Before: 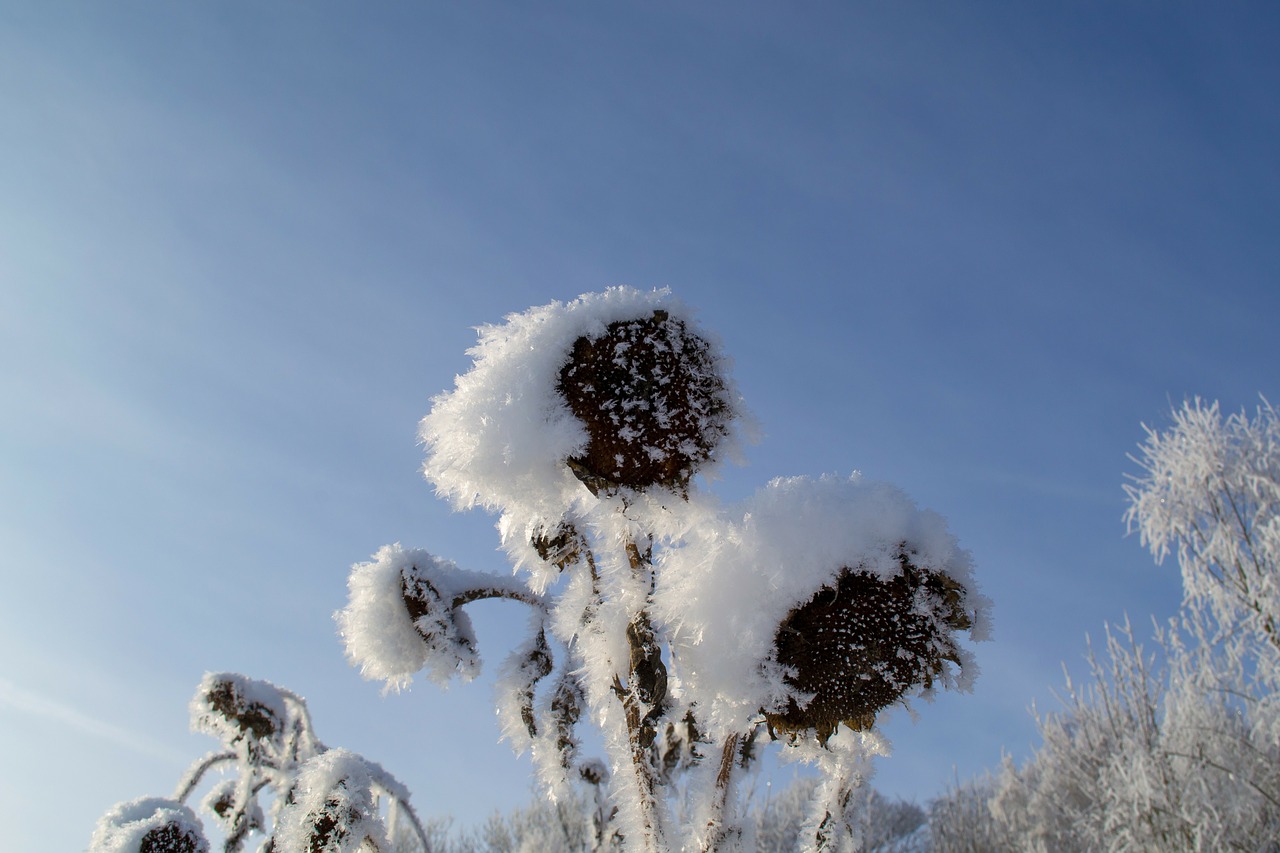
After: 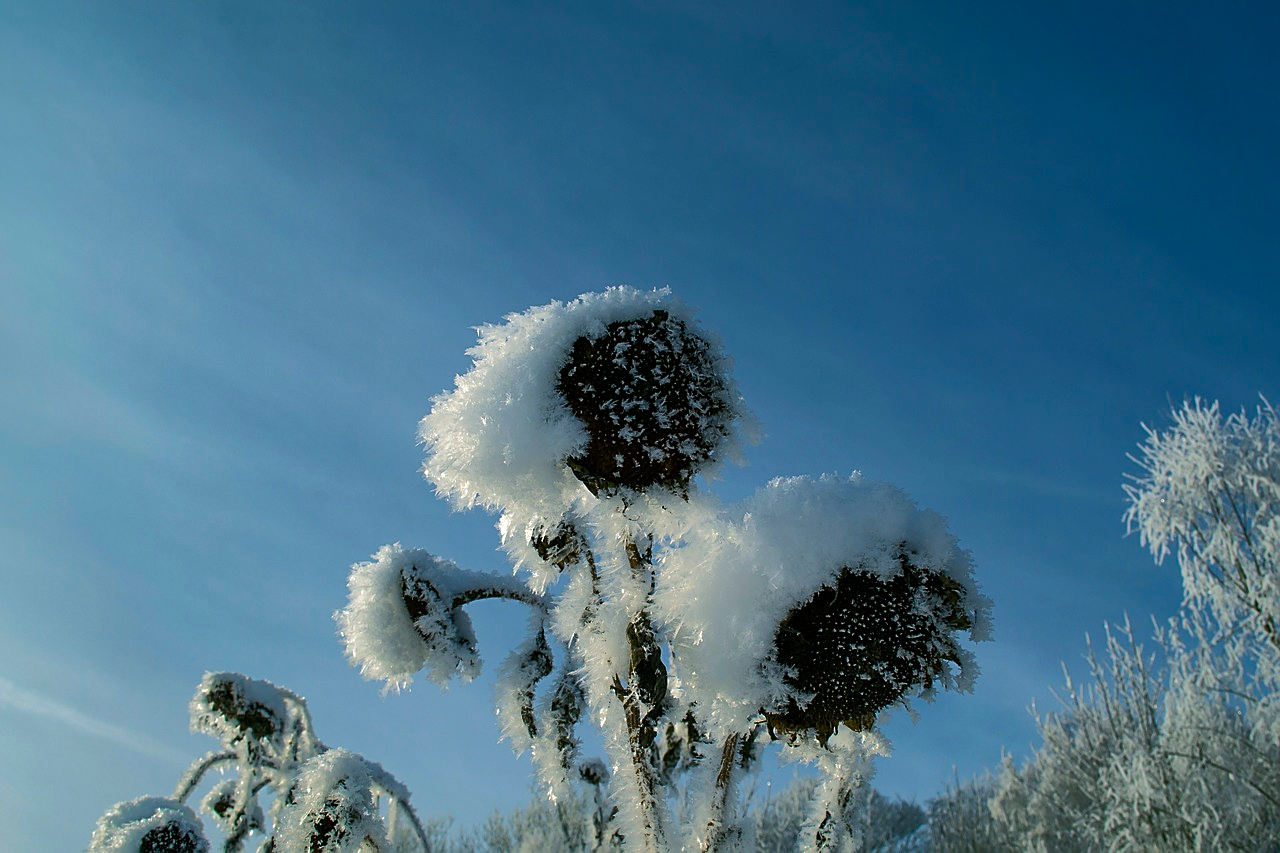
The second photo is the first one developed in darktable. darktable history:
shadows and highlights: shadows -19.08, highlights -73.74
sharpen: on, module defaults
color balance rgb: power › chroma 2.145%, power › hue 168.31°, linear chroma grading › global chroma 24.498%, perceptual saturation grading › global saturation 2.152%, perceptual saturation grading › highlights -2.443%, perceptual saturation grading › mid-tones 4.728%, perceptual saturation grading › shadows 6.839%, perceptual brilliance grading › highlights 3.411%, perceptual brilliance grading › mid-tones -17.237%, perceptual brilliance grading › shadows -41.685%, global vibrance 20%
